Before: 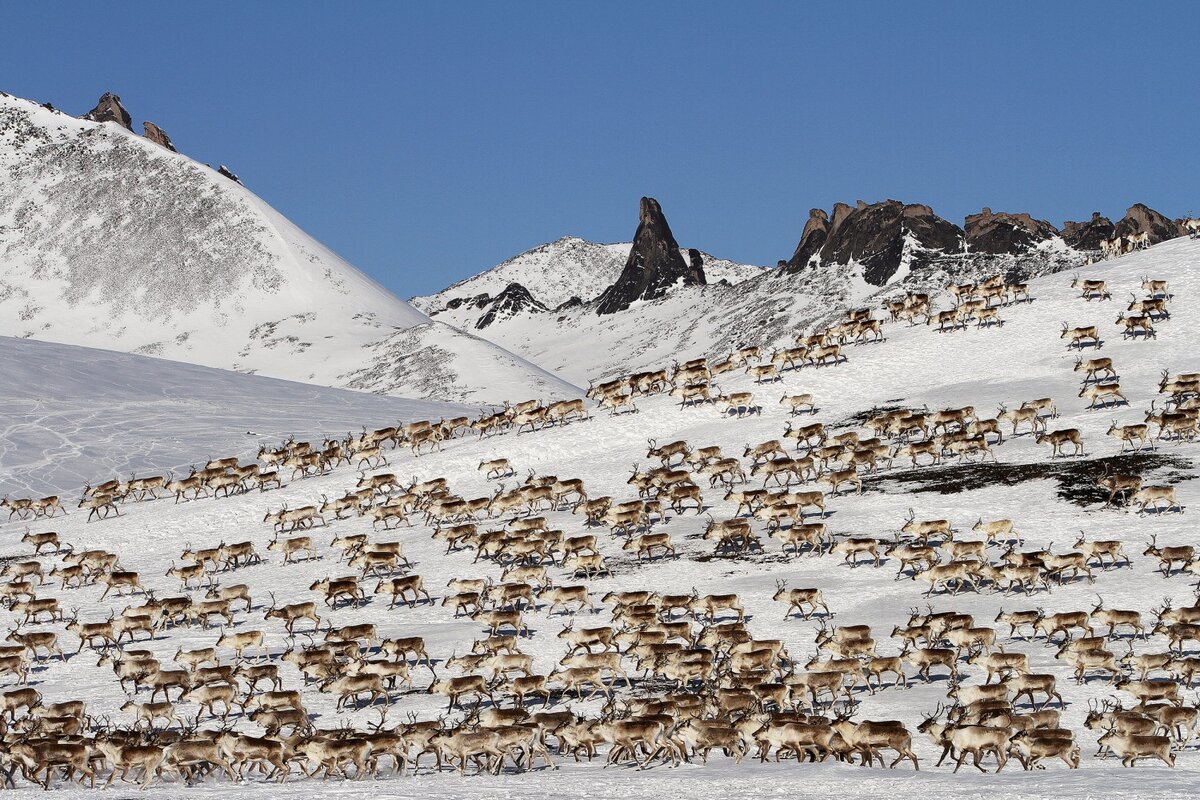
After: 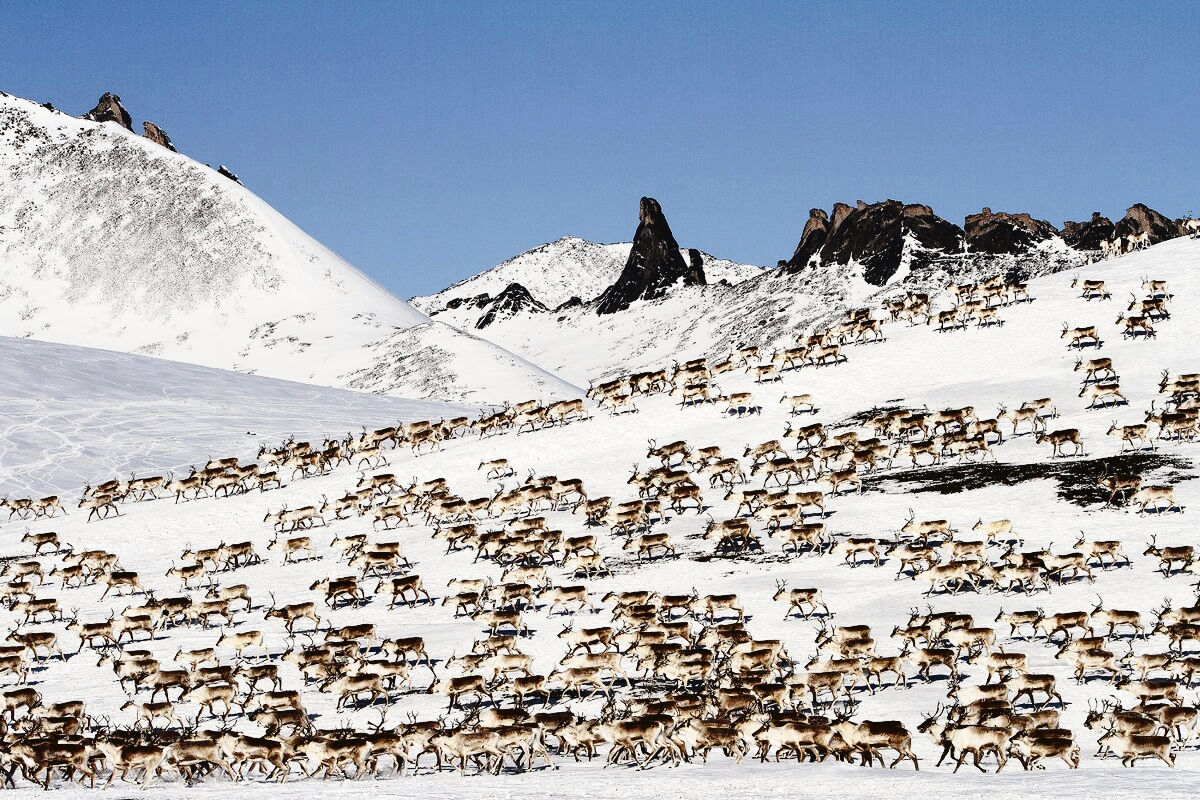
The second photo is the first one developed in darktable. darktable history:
tone curve: curves: ch0 [(0, 0) (0.003, 0.03) (0.011, 0.032) (0.025, 0.035) (0.044, 0.038) (0.069, 0.041) (0.1, 0.058) (0.136, 0.091) (0.177, 0.133) (0.224, 0.181) (0.277, 0.268) (0.335, 0.363) (0.399, 0.461) (0.468, 0.554) (0.543, 0.633) (0.623, 0.709) (0.709, 0.784) (0.801, 0.869) (0.898, 0.938) (1, 1)], preserve colors none
contrast brightness saturation: contrast 0.28
